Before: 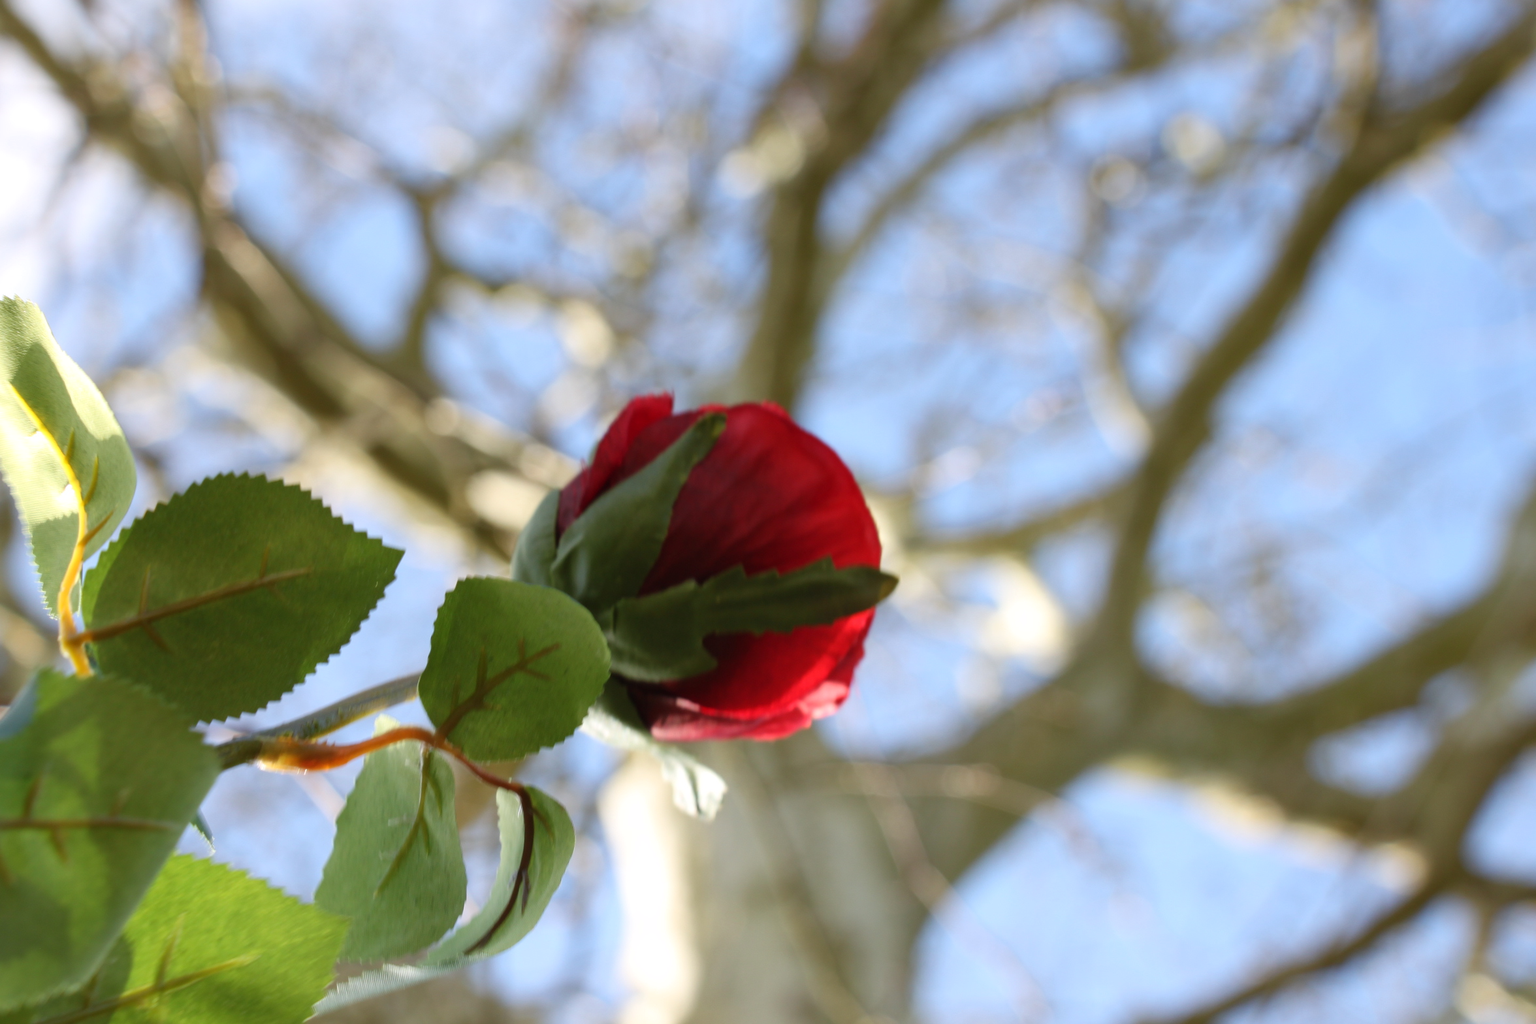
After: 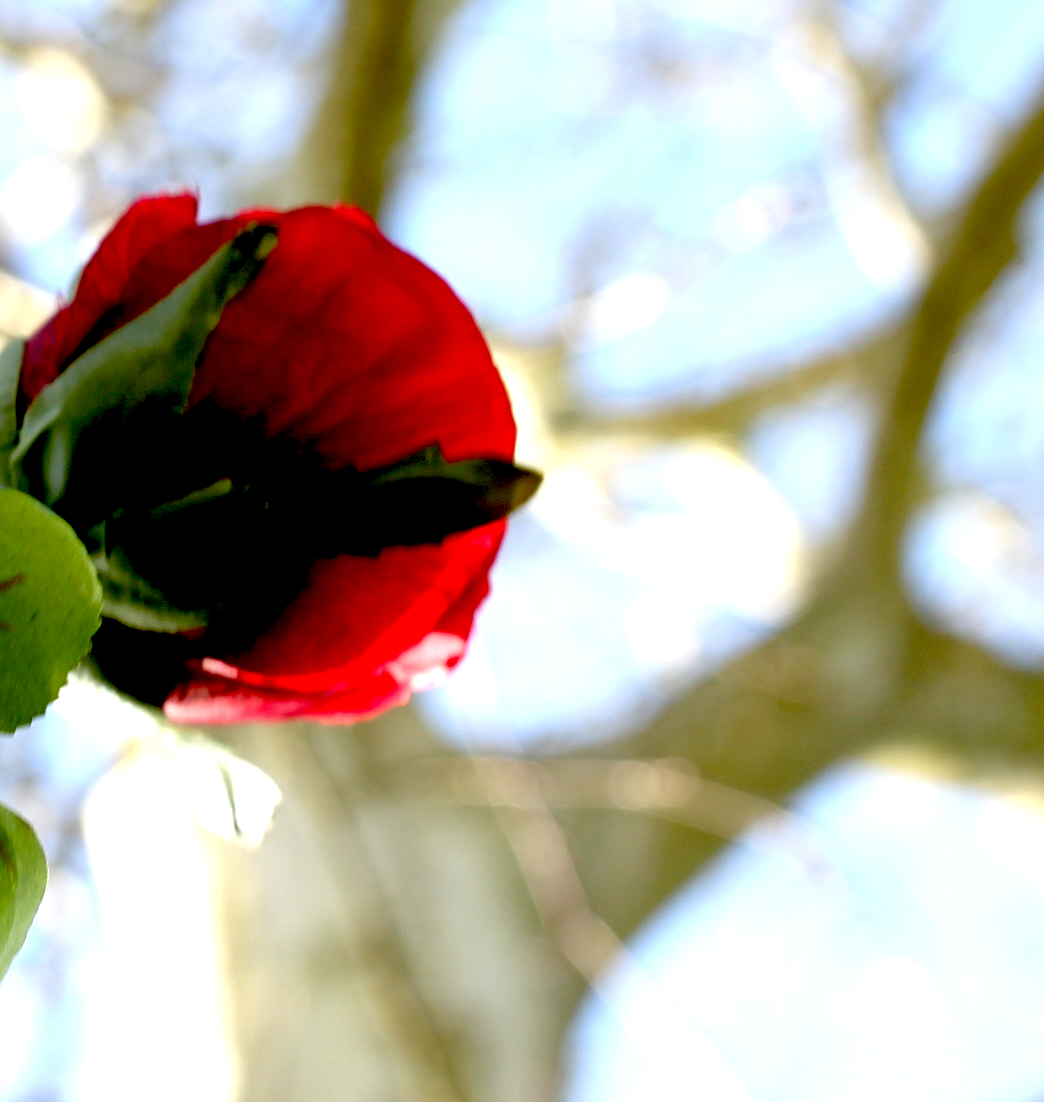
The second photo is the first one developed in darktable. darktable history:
sharpen: on, module defaults
crop: left 35.432%, top 26.233%, right 20.145%, bottom 3.432%
exposure: black level correction 0.035, exposure 0.9 EV, compensate highlight preservation false
